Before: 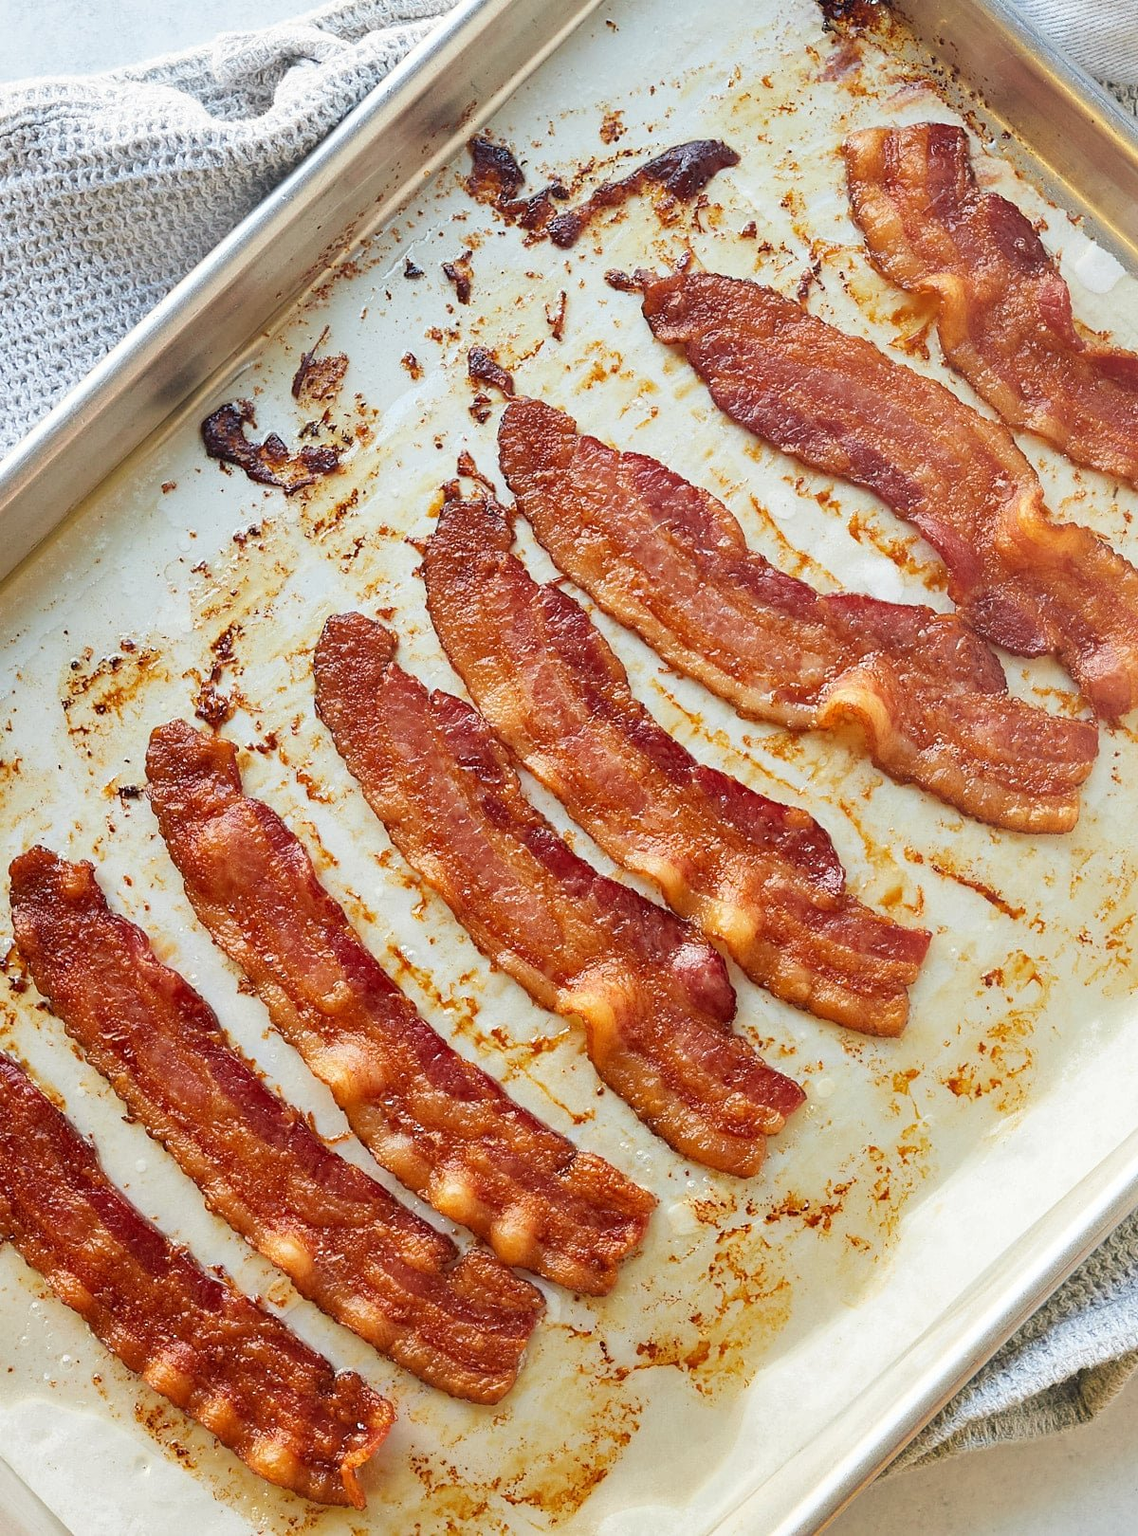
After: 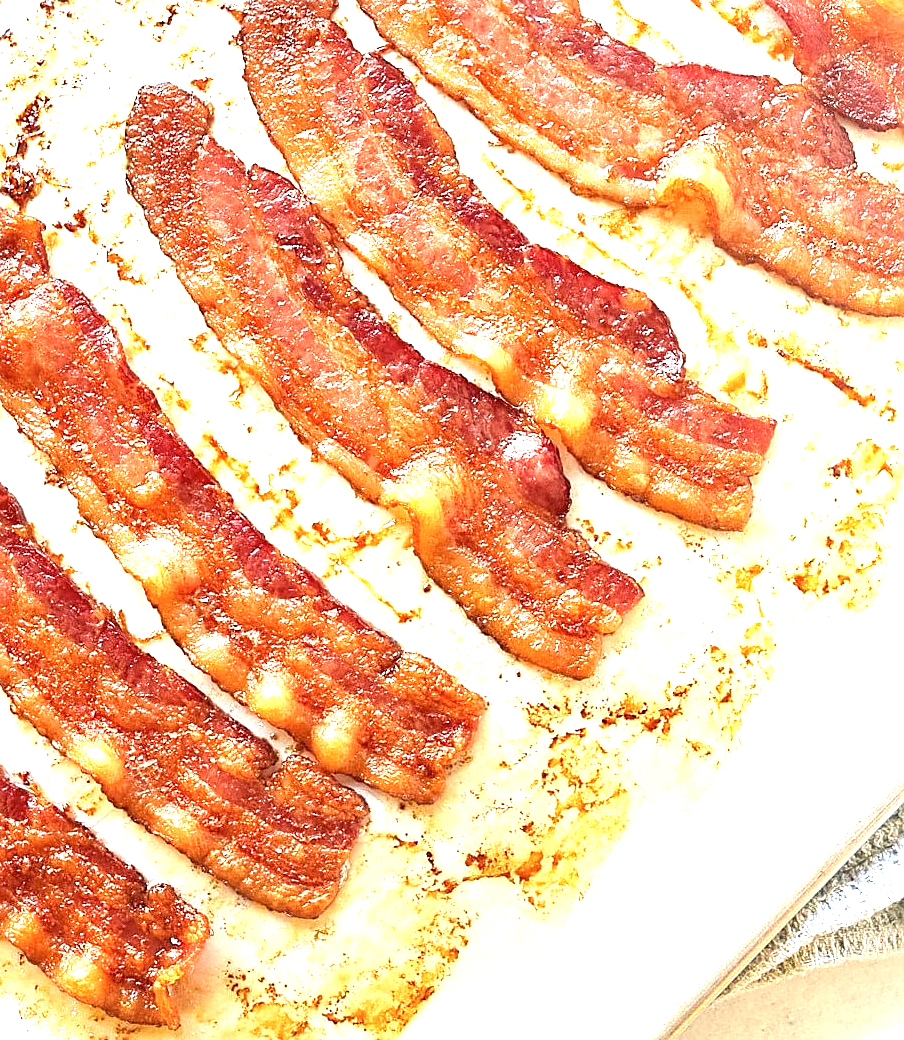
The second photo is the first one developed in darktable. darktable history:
tone equalizer: -8 EV -0.768 EV, -7 EV -0.709 EV, -6 EV -0.637 EV, -5 EV -0.367 EV, -3 EV 0.376 EV, -2 EV 0.6 EV, -1 EV 0.692 EV, +0 EV 0.75 EV
sharpen: on, module defaults
exposure: black level correction 0.001, exposure 0.96 EV, compensate highlight preservation false
crop and rotate: left 17.211%, top 34.793%, right 7.451%, bottom 0.997%
contrast brightness saturation: contrast -0.089, brightness -0.036, saturation -0.109
